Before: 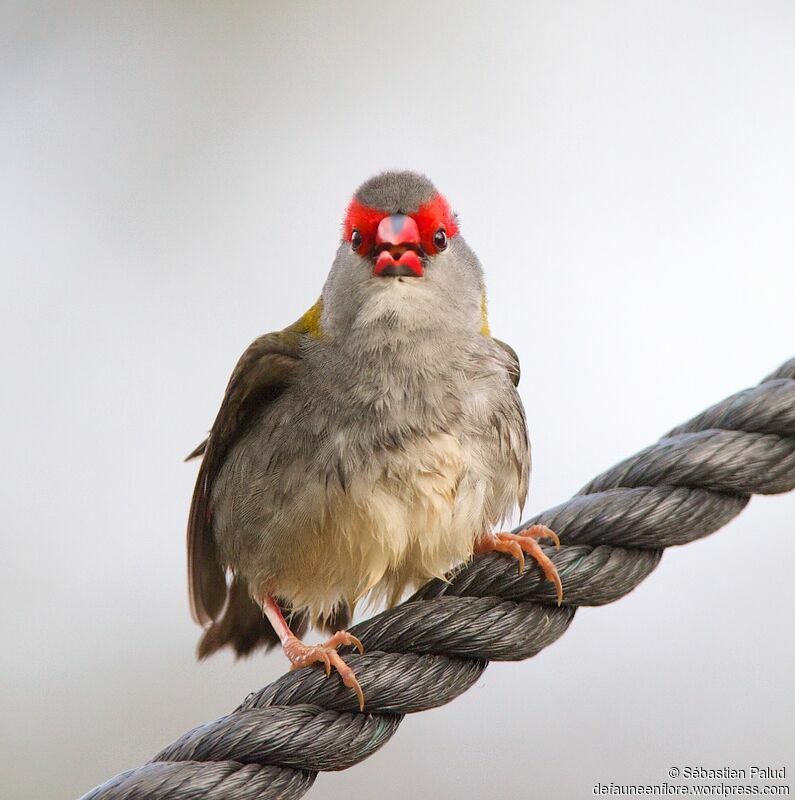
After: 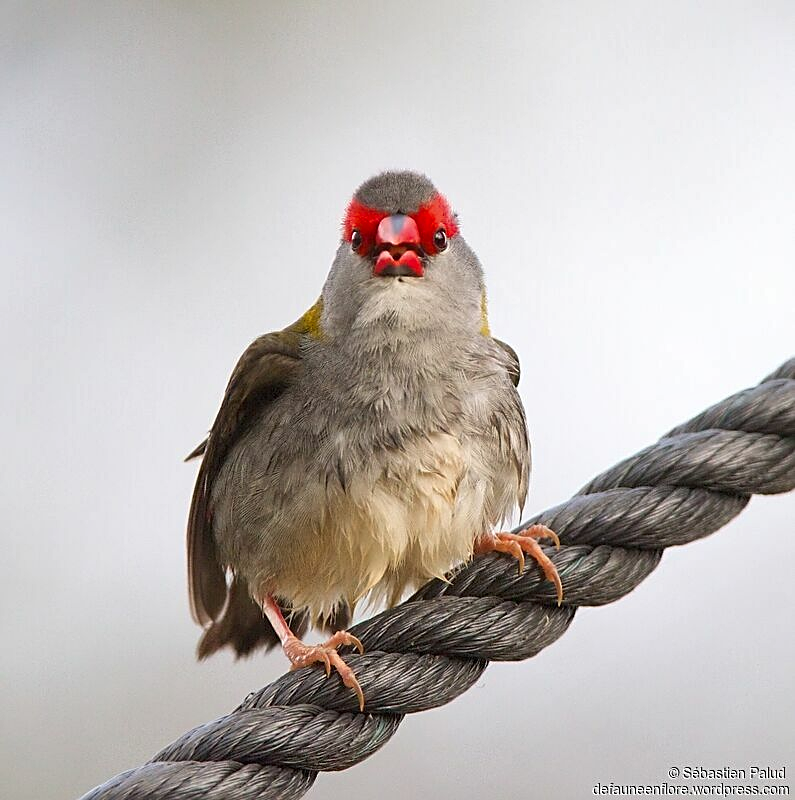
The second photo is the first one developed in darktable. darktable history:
sharpen: on, module defaults
shadows and highlights: shadows 29.17, highlights -29.51, low approximation 0.01, soften with gaussian
